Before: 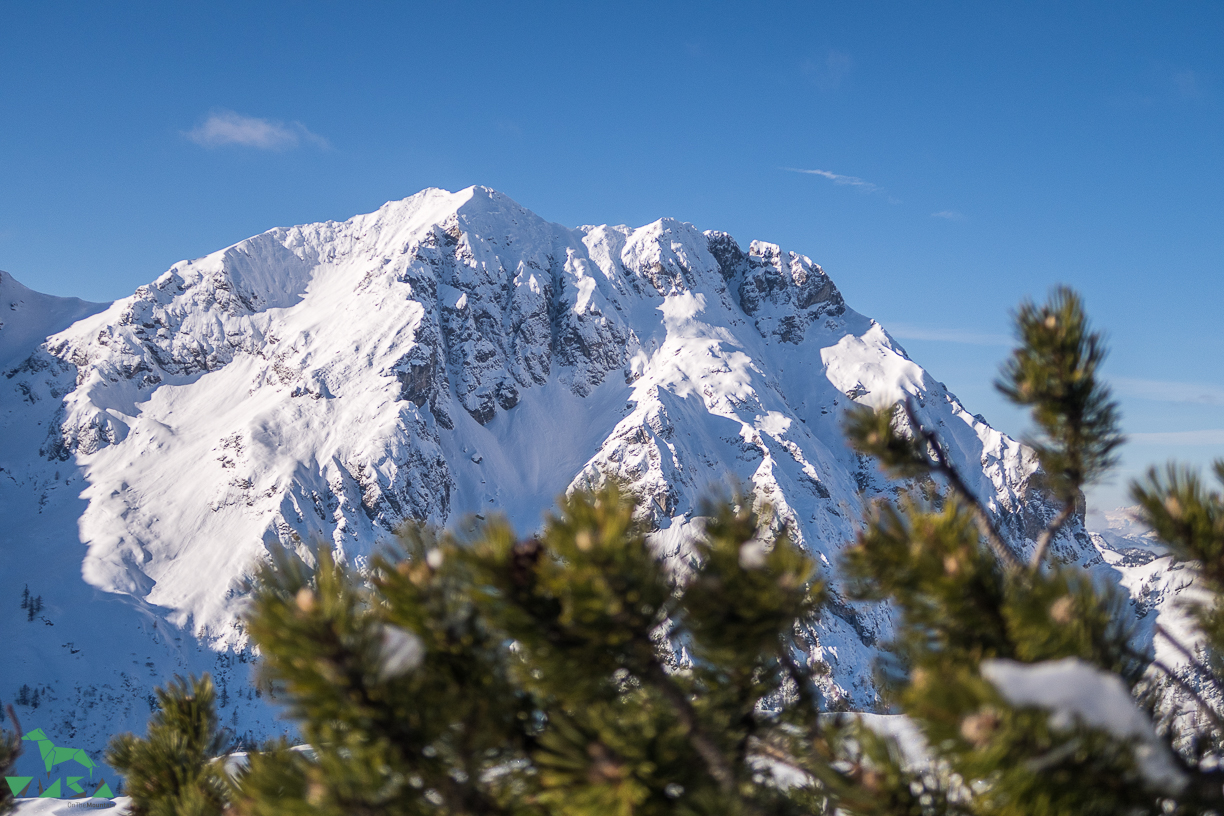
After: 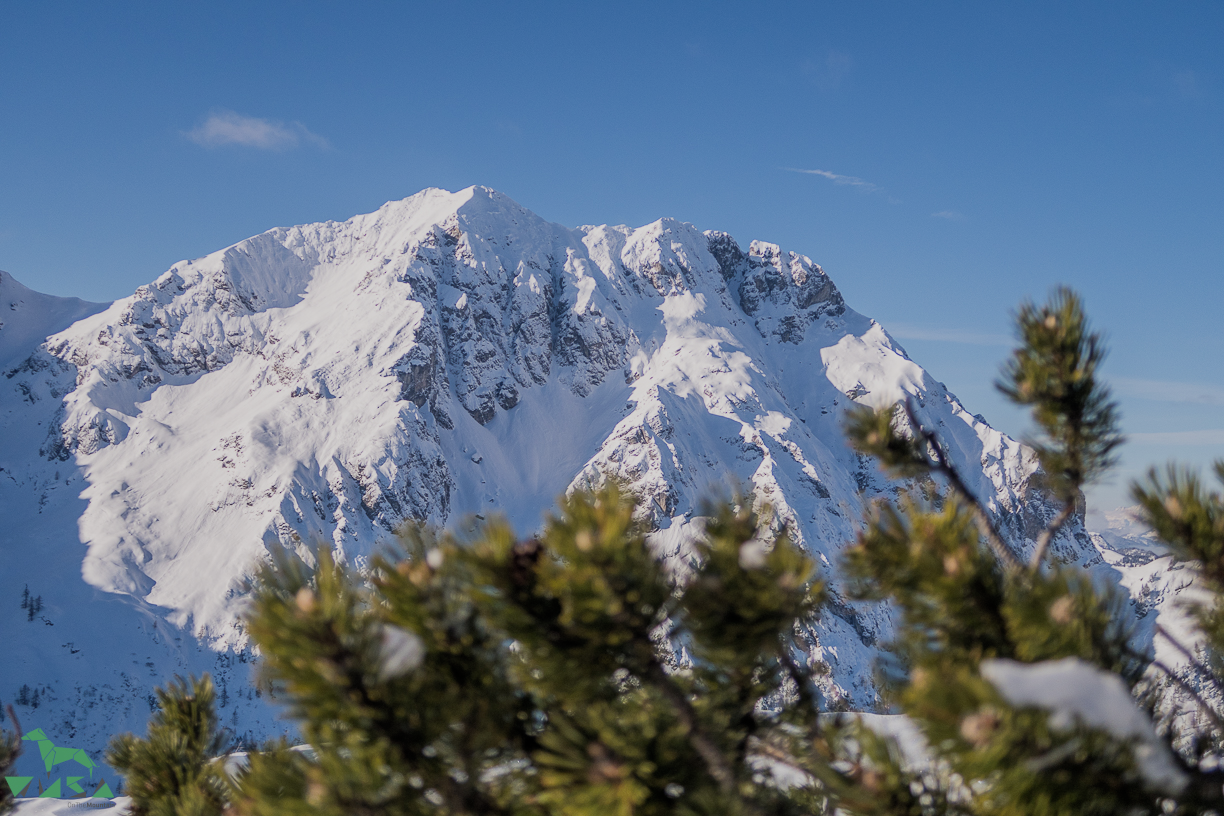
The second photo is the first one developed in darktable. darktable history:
filmic rgb: middle gray luminance 18.39%, black relative exposure -10.43 EV, white relative exposure 3.42 EV, threshold 3.01 EV, target black luminance 0%, hardness 6.07, latitude 98.39%, contrast 0.844, shadows ↔ highlights balance 0.405%, enable highlight reconstruction true
